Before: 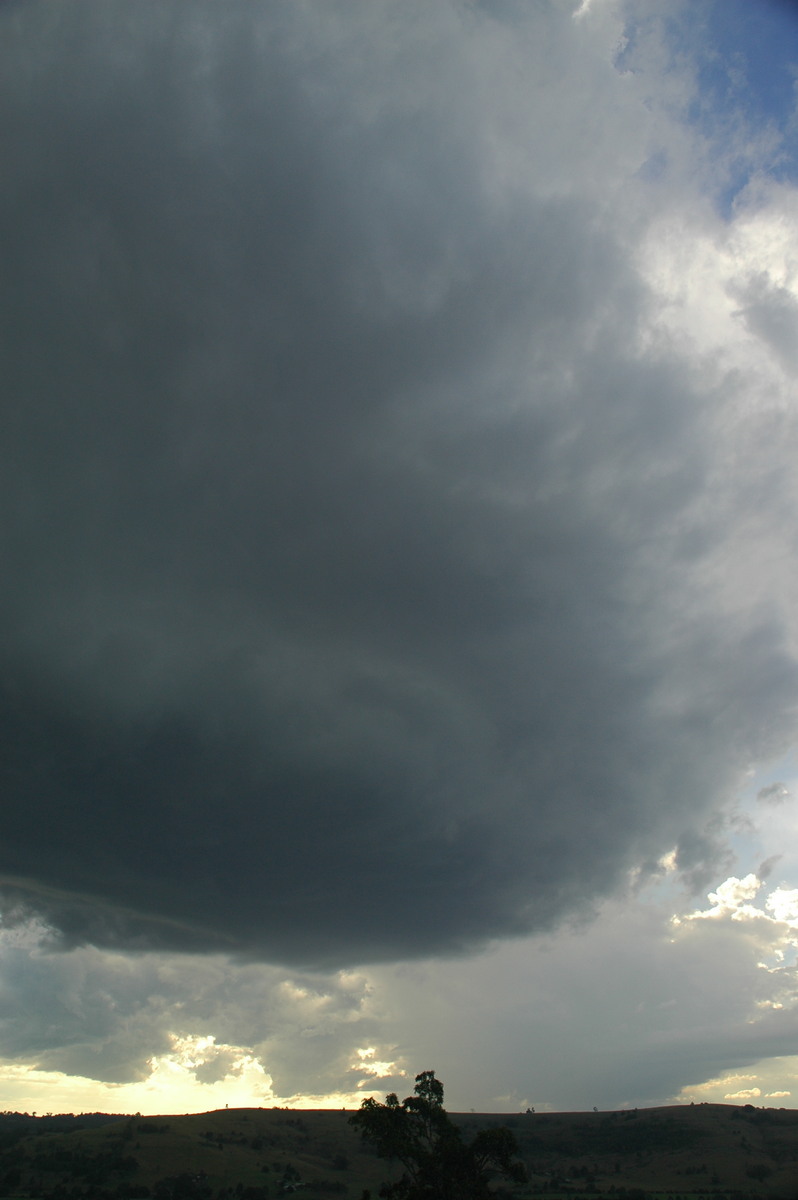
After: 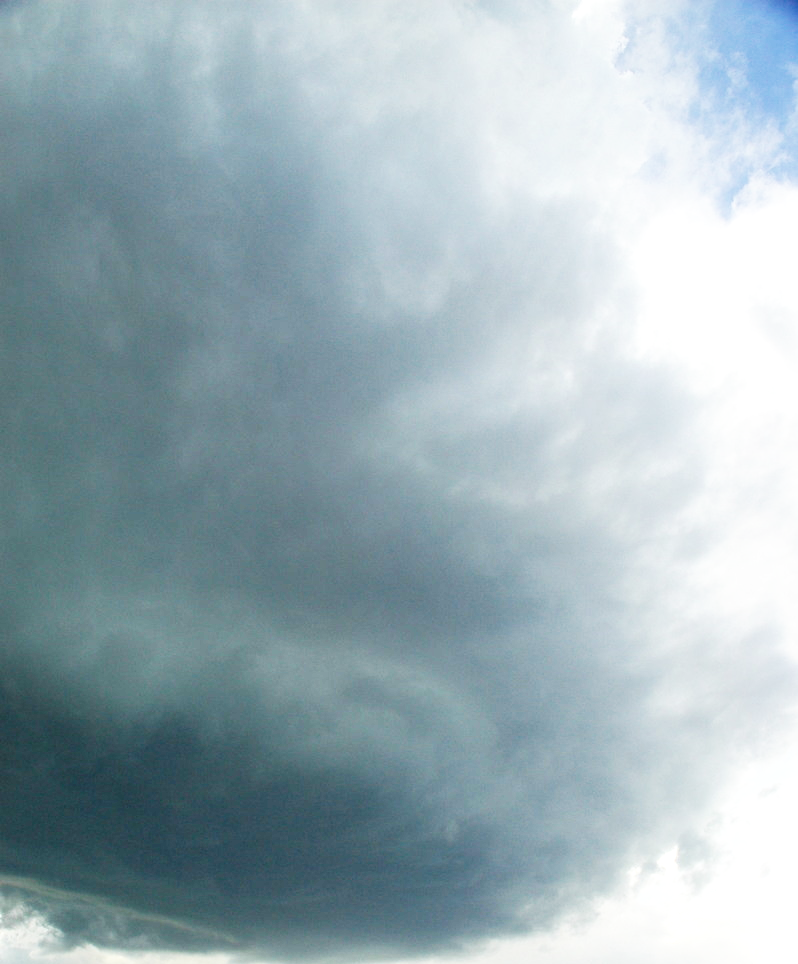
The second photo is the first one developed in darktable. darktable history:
base curve: curves: ch0 [(0, 0) (0.007, 0.004) (0.027, 0.03) (0.046, 0.07) (0.207, 0.54) (0.442, 0.872) (0.673, 0.972) (1, 1)], preserve colors none
crop: bottom 19.644%
exposure: exposure 0.507 EV, compensate highlight preservation false
local contrast: on, module defaults
